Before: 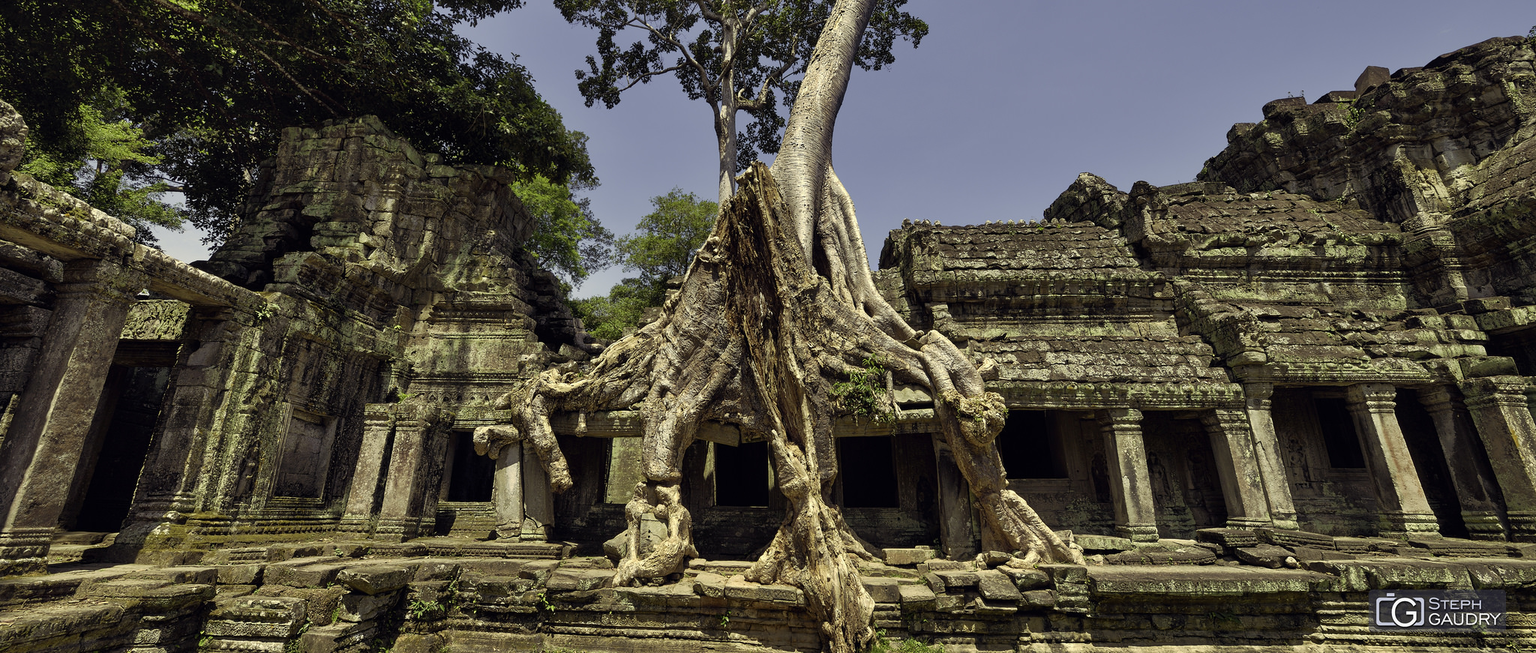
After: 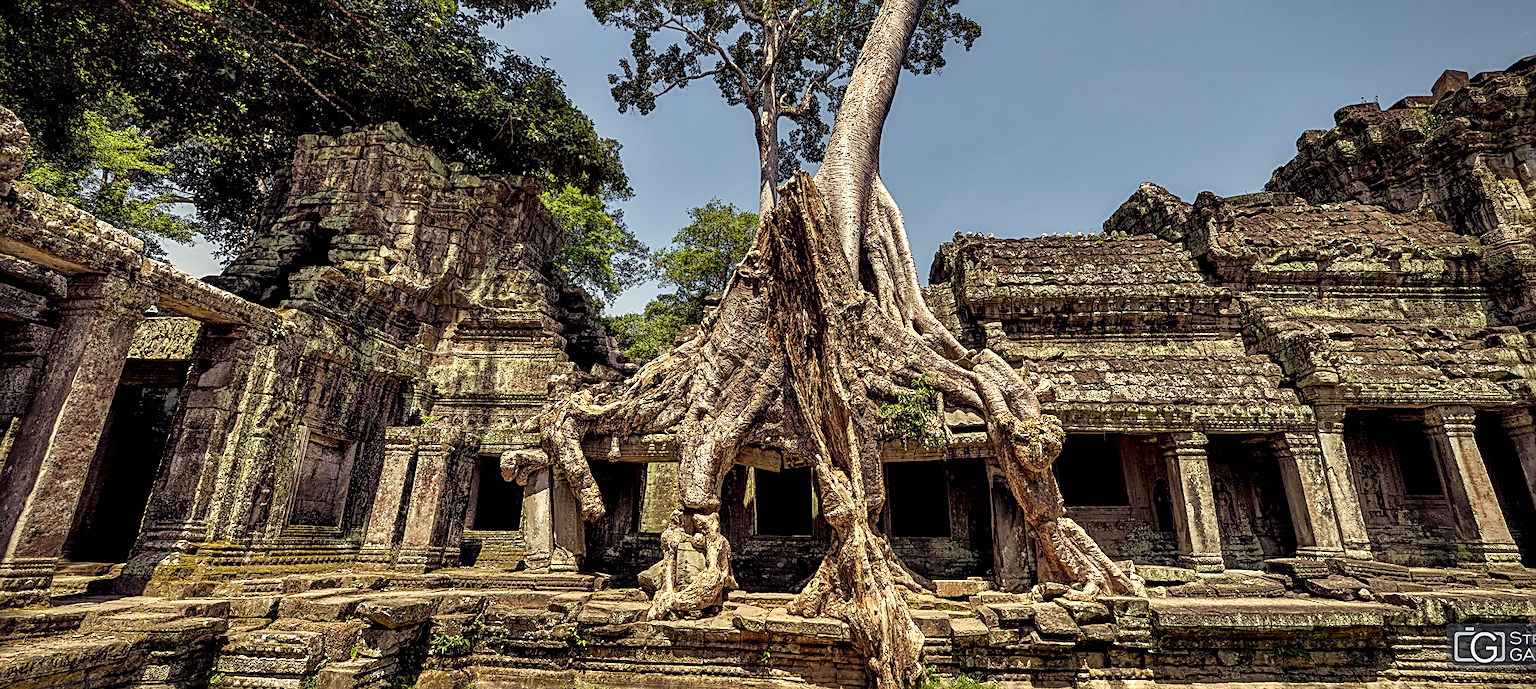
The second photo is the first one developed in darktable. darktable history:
sharpen: radius 2.691, amount 0.661
local contrast: highlights 9%, shadows 36%, detail 184%, midtone range 0.476
vignetting: fall-off start 74.23%, fall-off radius 66.33%, saturation 0.036
crop and rotate: left 0%, right 5.323%
